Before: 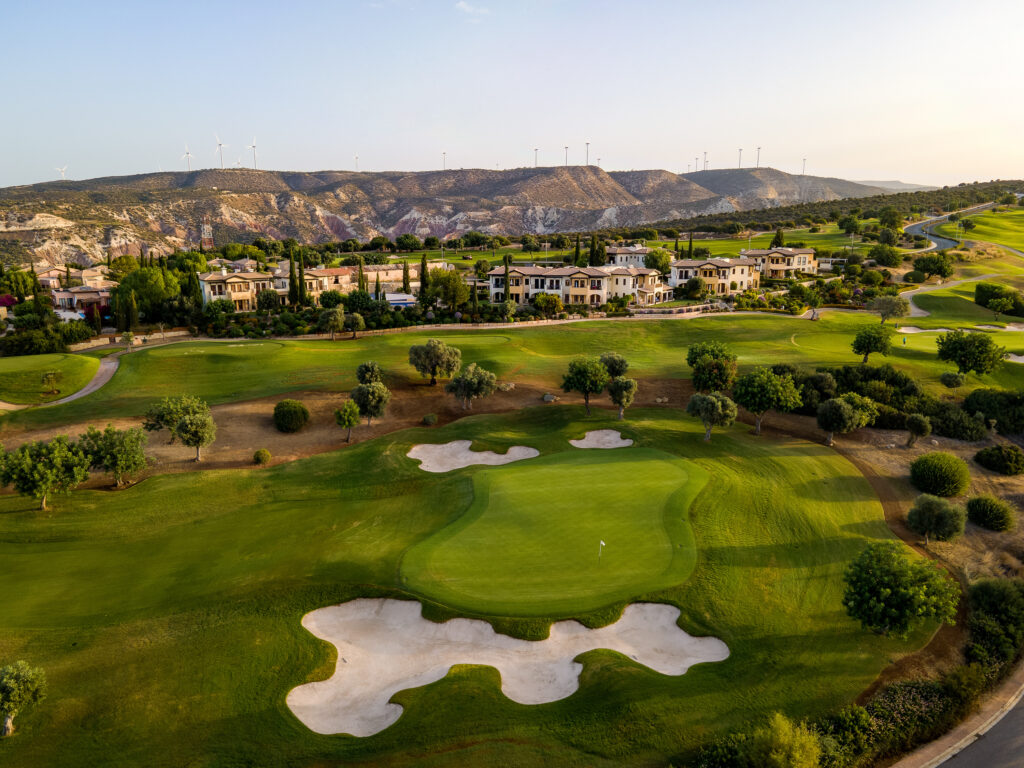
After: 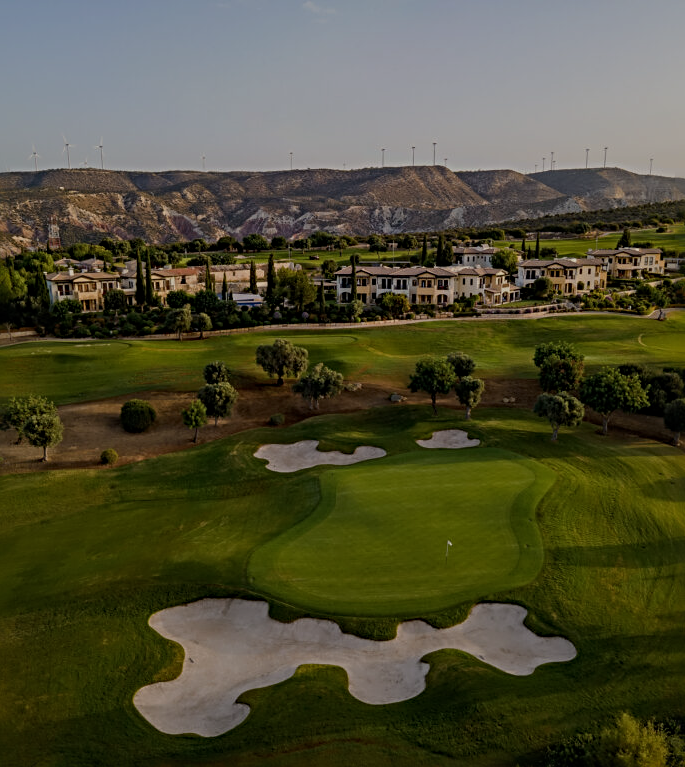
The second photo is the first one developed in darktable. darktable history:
sharpen: radius 3.991
crop and rotate: left 15.034%, right 18.07%
exposure: black level correction 0, compensate exposure bias true, compensate highlight preservation false
